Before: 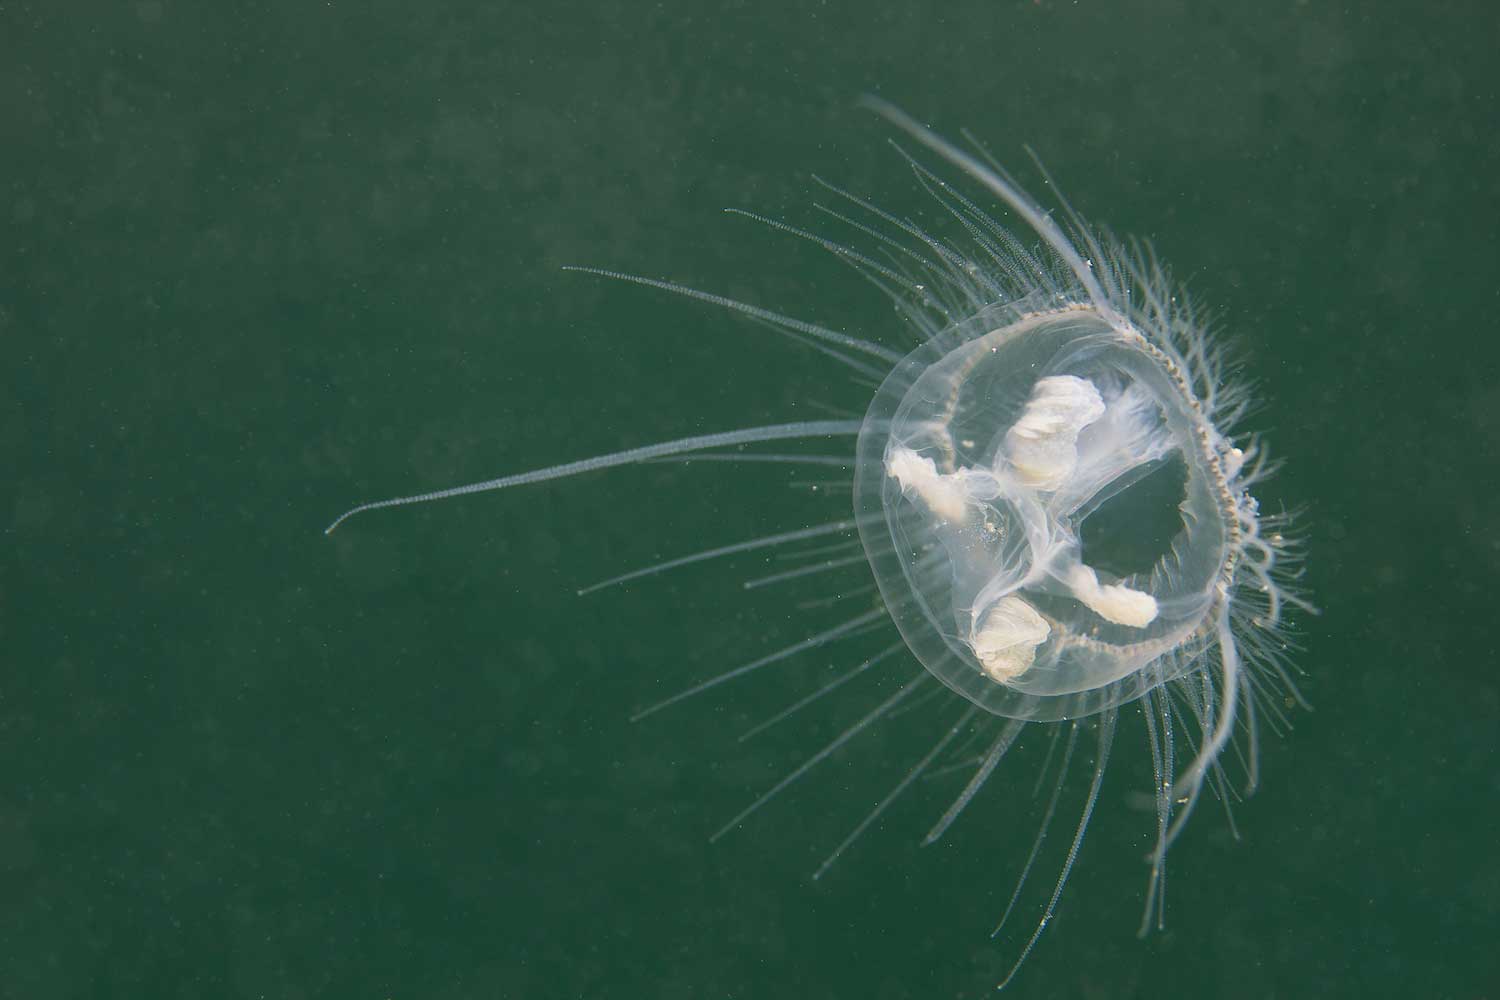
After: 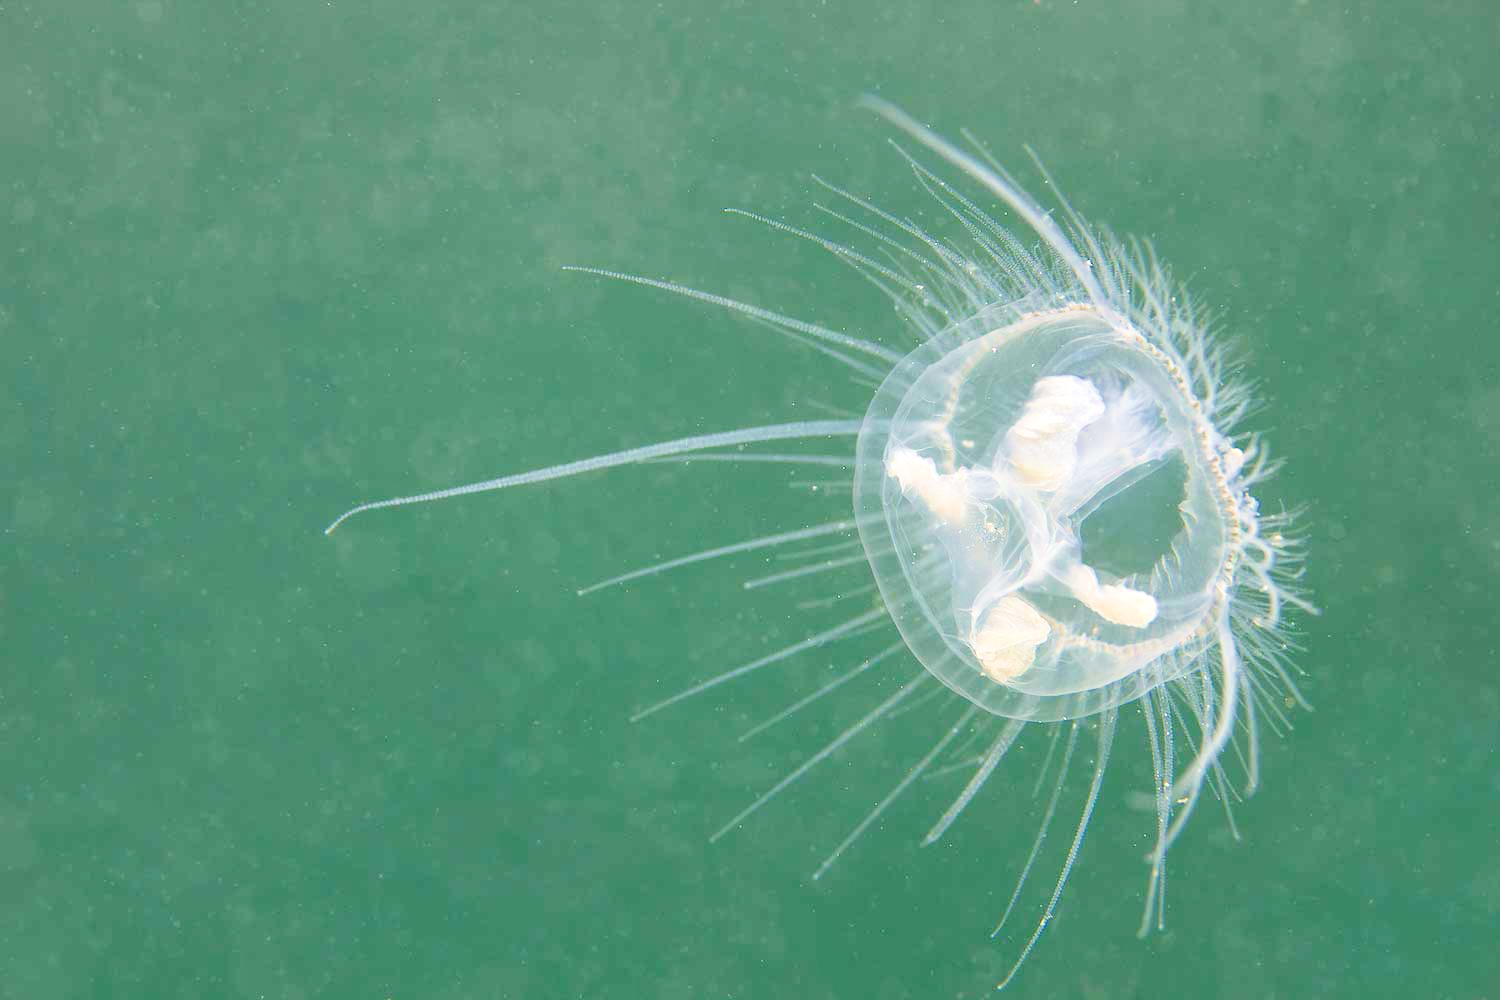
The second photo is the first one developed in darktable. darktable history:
local contrast: detail 130%
filmic rgb: middle gray luminance 3.56%, black relative exposure -6.02 EV, white relative exposure 6.35 EV, dynamic range scaling 21.9%, target black luminance 0%, hardness 2.34, latitude 45.57%, contrast 0.781, highlights saturation mix 99.42%, shadows ↔ highlights balance 0.158%, add noise in highlights 0, preserve chrominance max RGB, color science v3 (2019), use custom middle-gray values true, contrast in highlights soft
